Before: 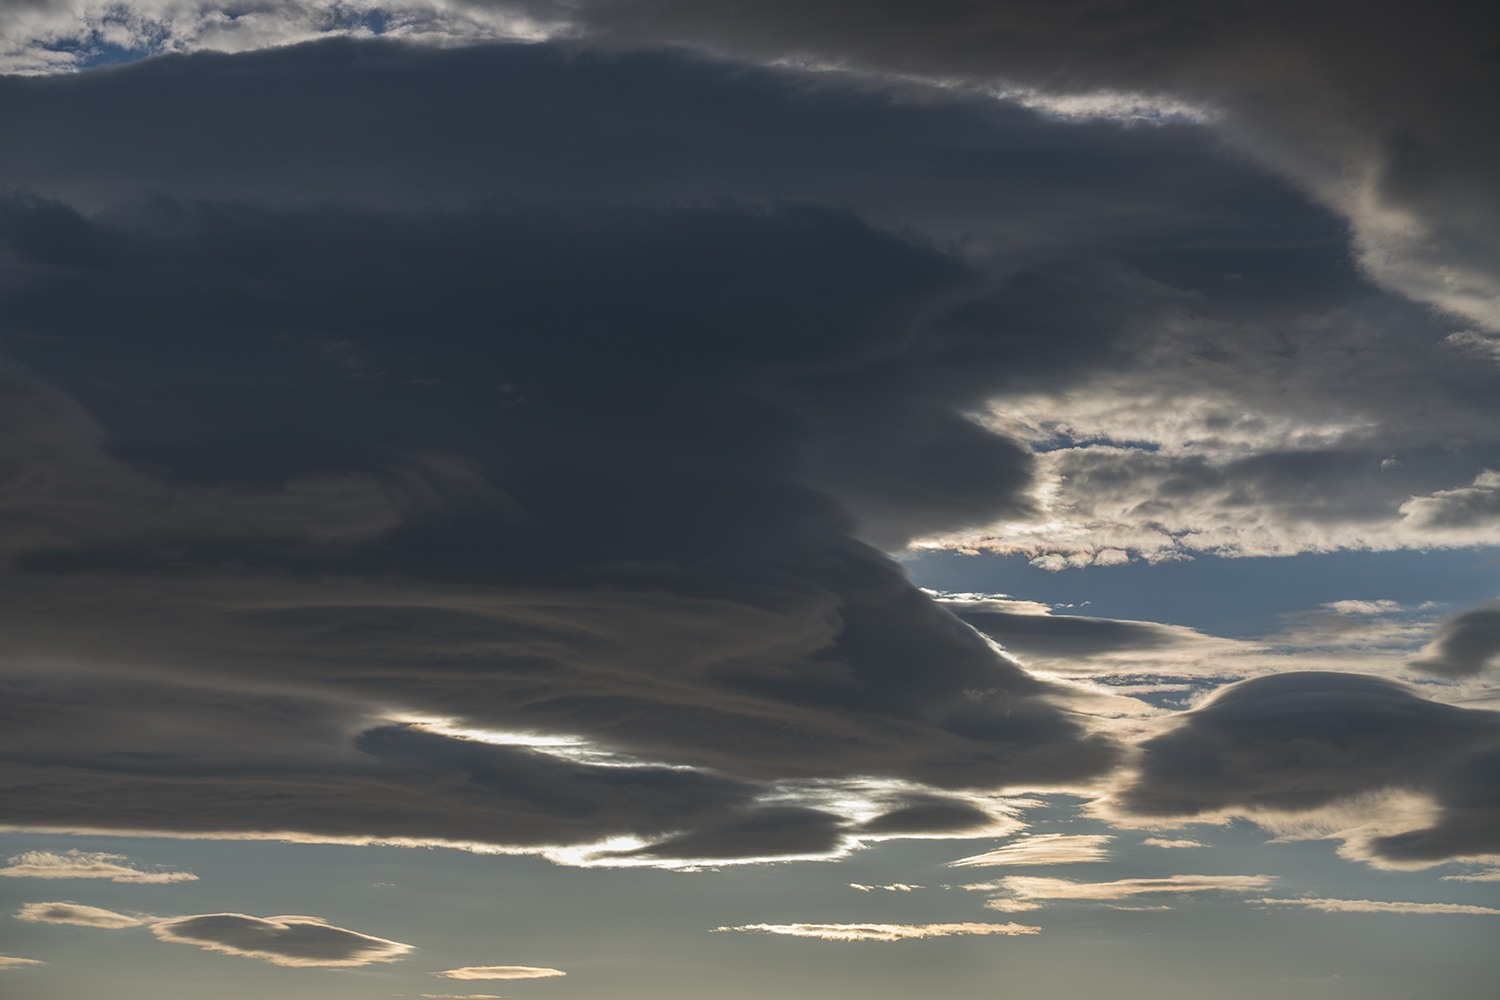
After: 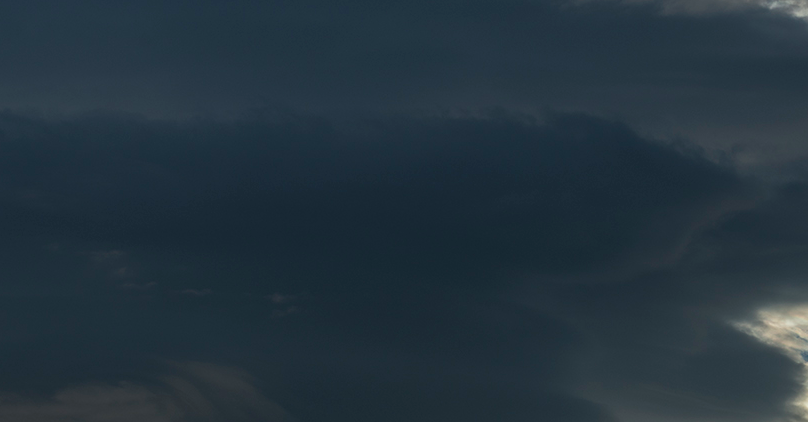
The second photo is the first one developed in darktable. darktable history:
color correction: highlights a* -6.69, highlights b* 0.49
crop: left 15.306%, top 9.065%, right 30.789%, bottom 48.638%
